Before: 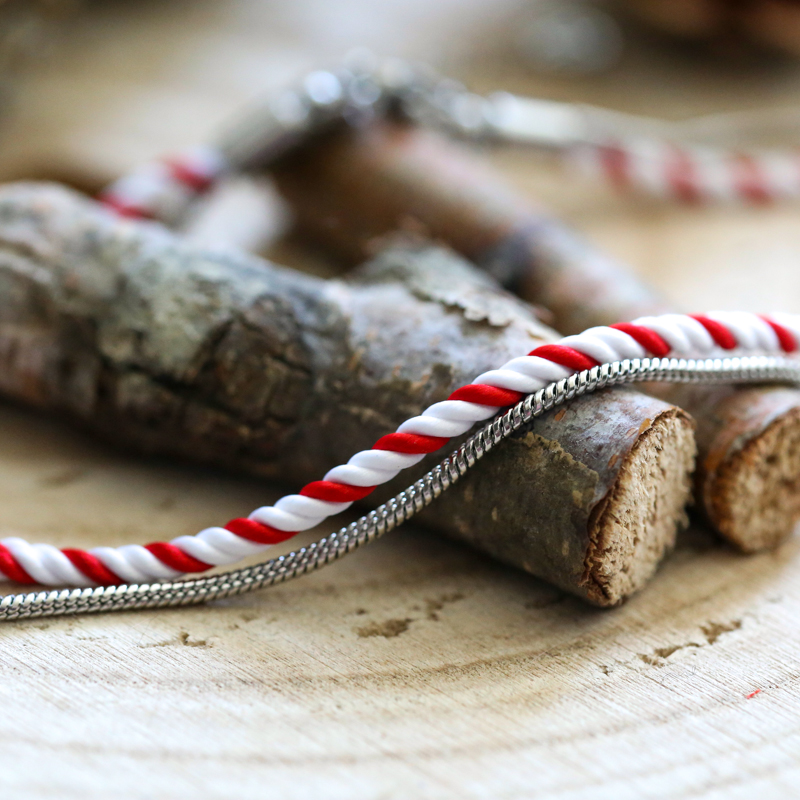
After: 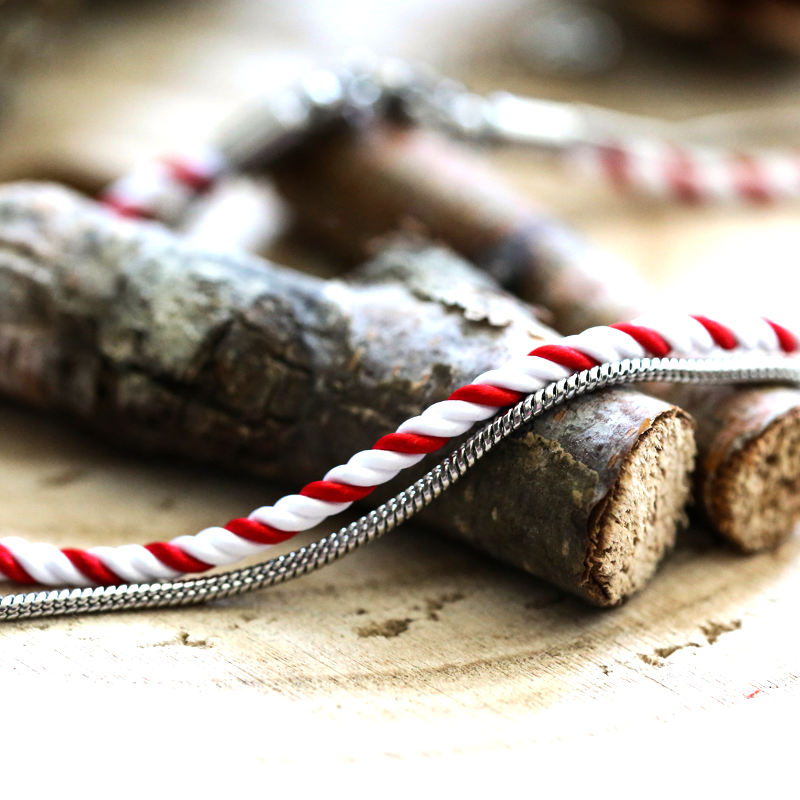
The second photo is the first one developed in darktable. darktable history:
tone equalizer: -8 EV -0.744 EV, -7 EV -0.714 EV, -6 EV -0.597 EV, -5 EV -0.402 EV, -3 EV 0.394 EV, -2 EV 0.6 EV, -1 EV 0.696 EV, +0 EV 0.722 EV, edges refinement/feathering 500, mask exposure compensation -1.57 EV, preserve details no
